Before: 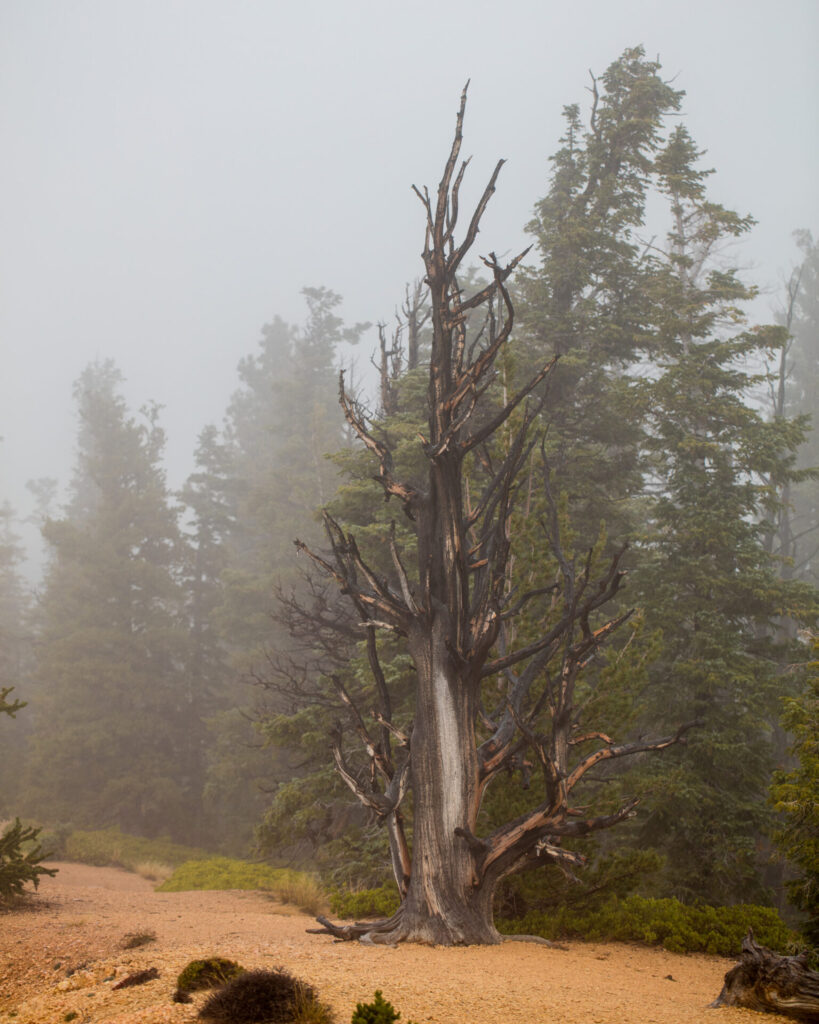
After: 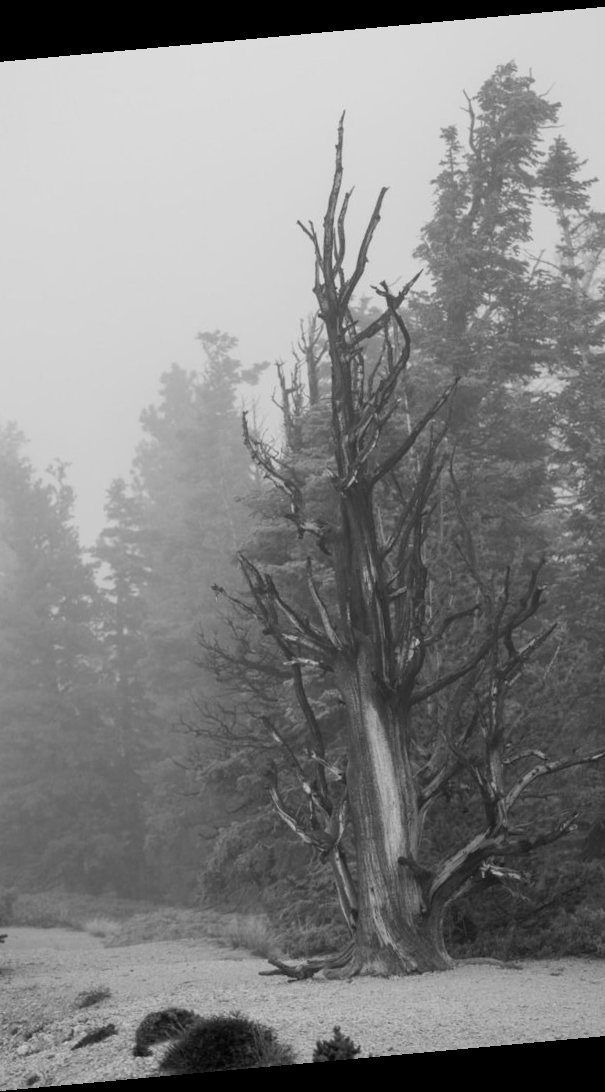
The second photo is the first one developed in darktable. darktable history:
crop and rotate: left 14.385%, right 18.948%
monochrome: on, module defaults
rotate and perspective: rotation -5.2°, automatic cropping off
